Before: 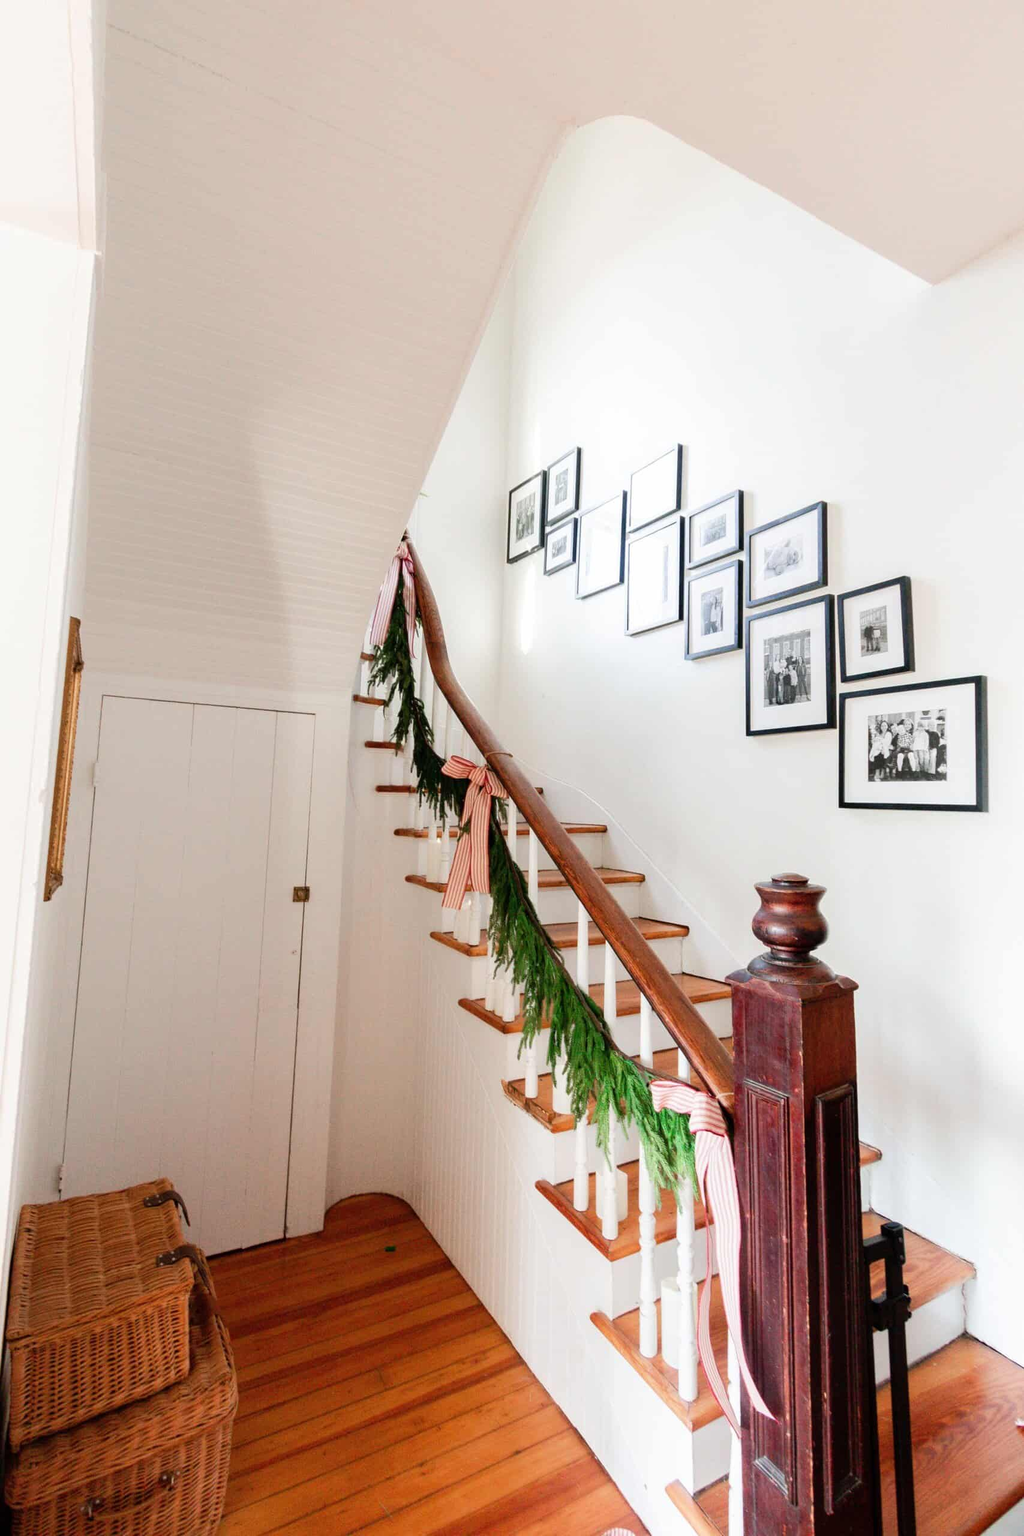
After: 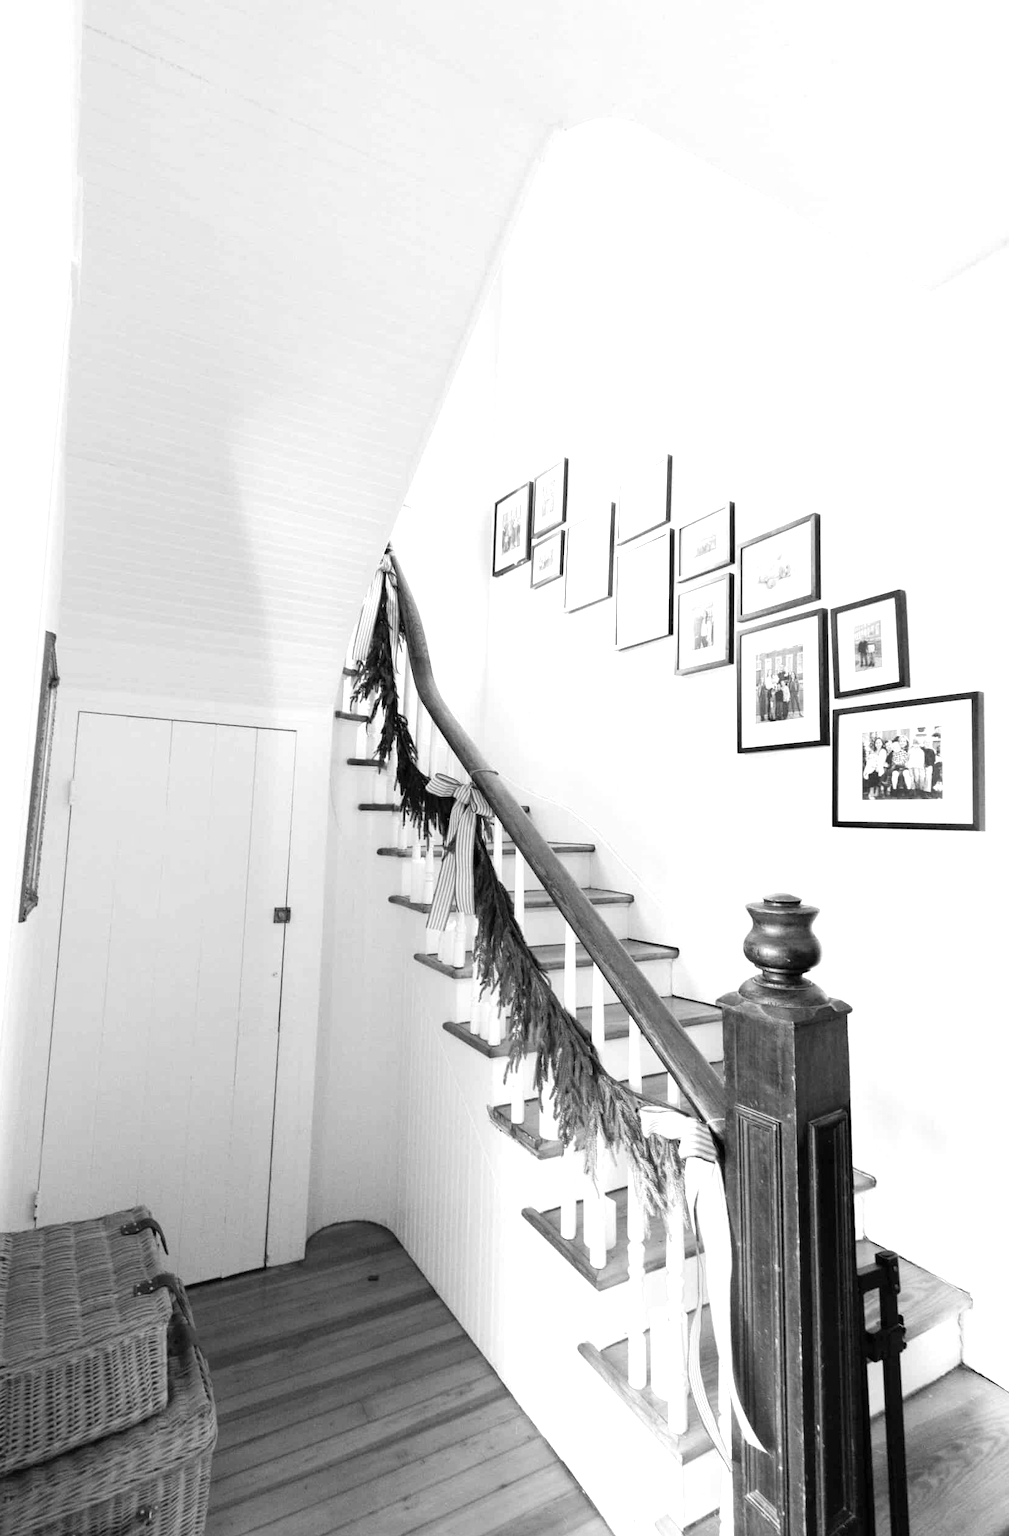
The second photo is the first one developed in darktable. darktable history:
monochrome: on, module defaults
crop and rotate: left 2.536%, right 1.107%, bottom 2.246%
exposure: exposure 0.6 EV, compensate highlight preservation false
